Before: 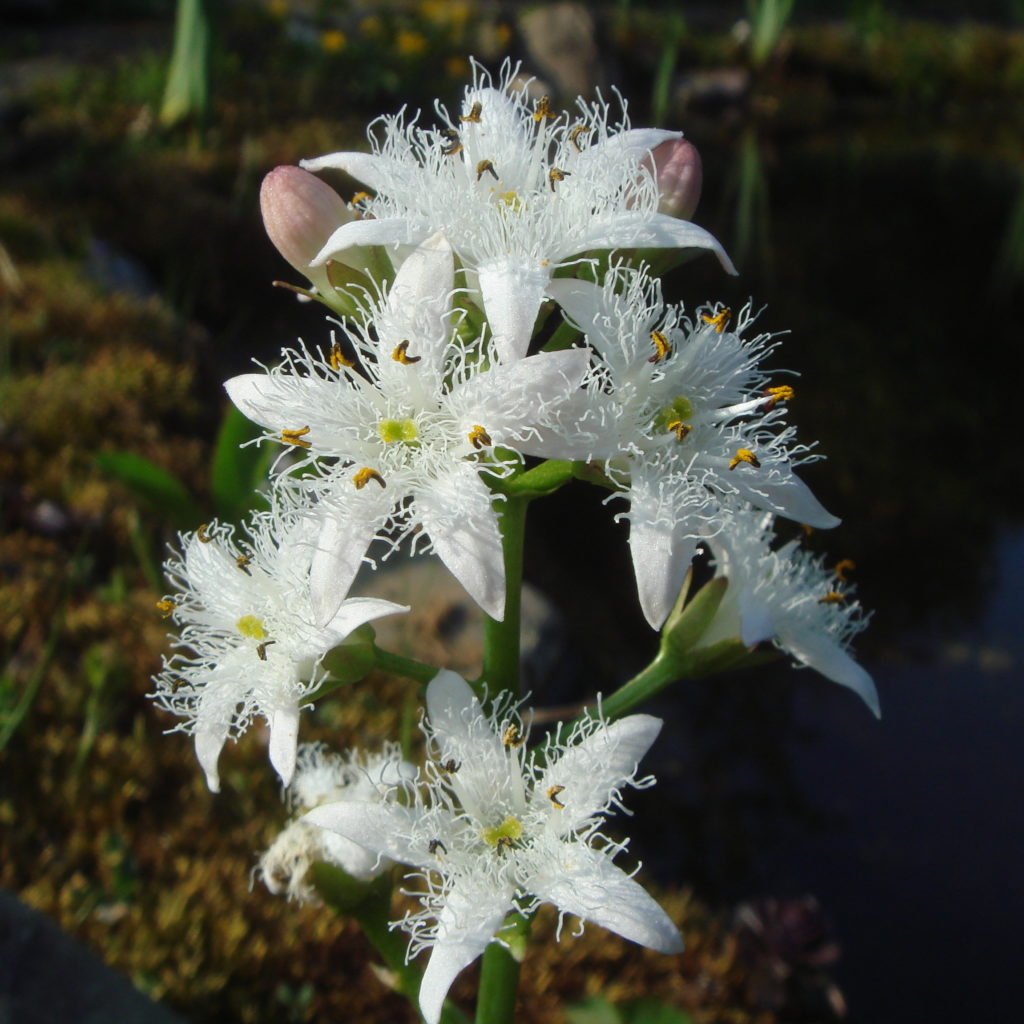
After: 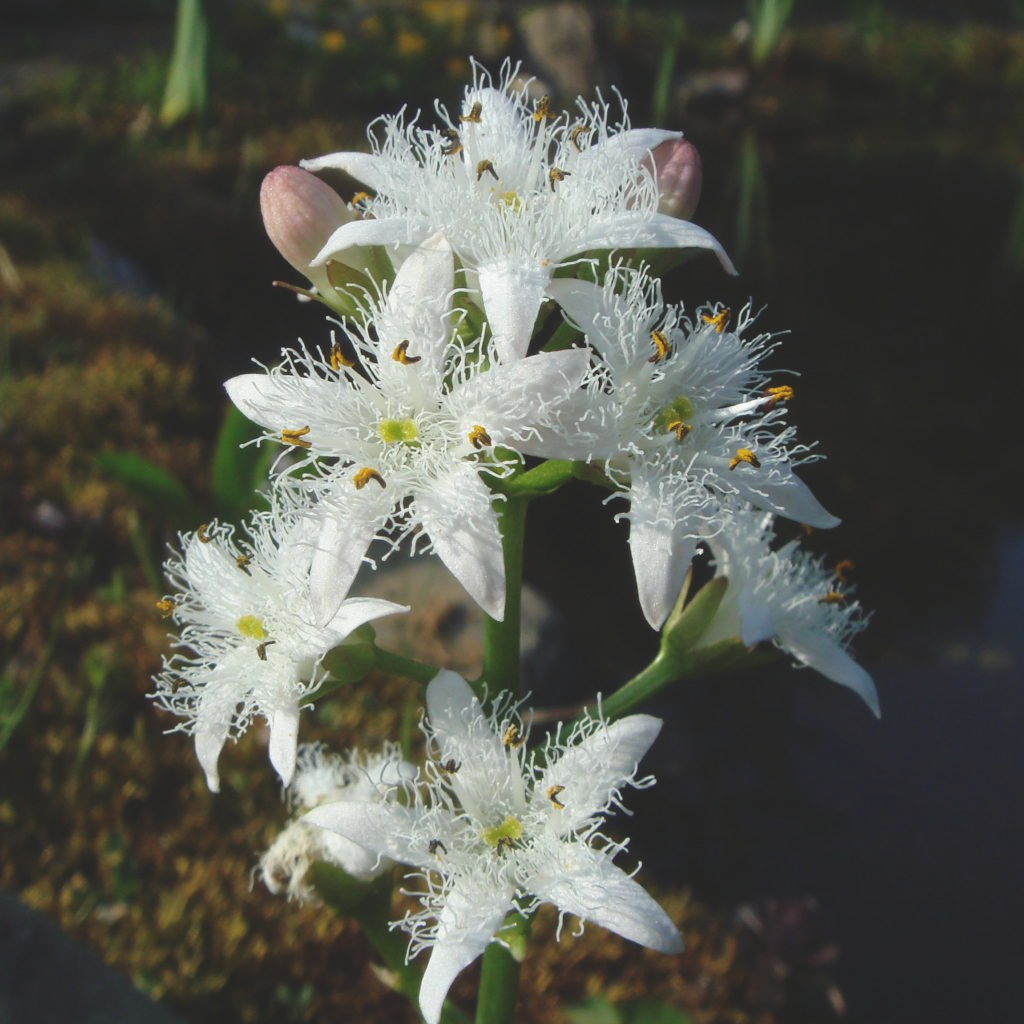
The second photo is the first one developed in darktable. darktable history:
exposure: black level correction -0.016, compensate exposure bias true, compensate highlight preservation false
